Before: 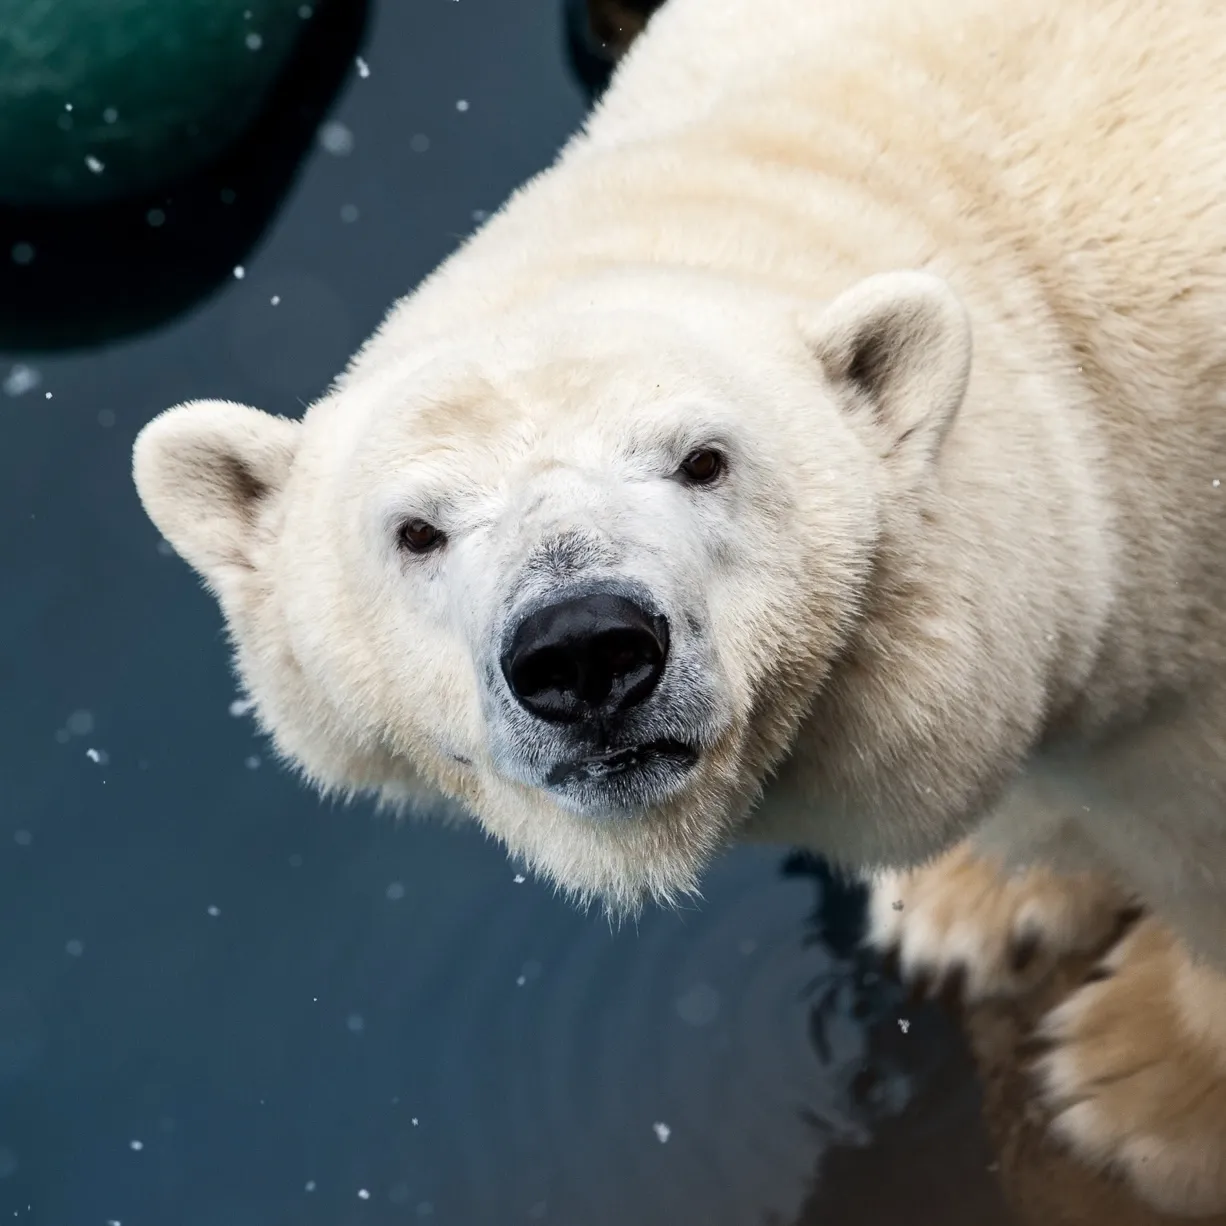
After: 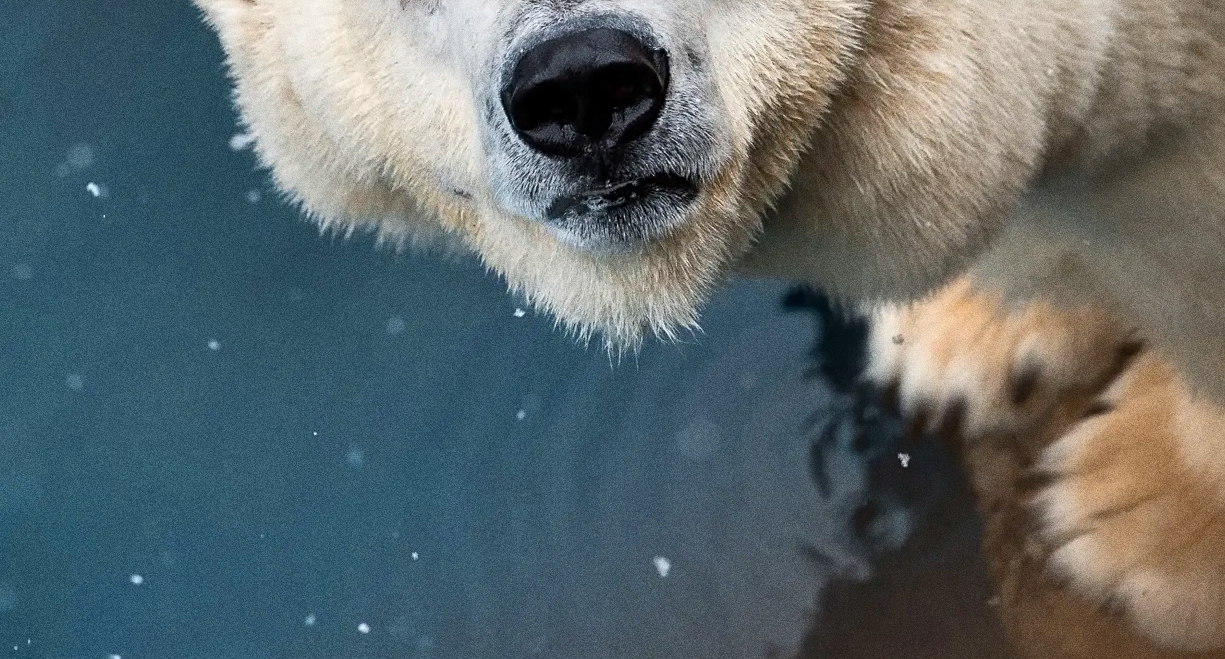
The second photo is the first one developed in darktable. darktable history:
grain: coarseness 0.09 ISO, strength 40%
sharpen: amount 0.2
color zones: curves: ch0 [(0.018, 0.548) (0.197, 0.654) (0.425, 0.447) (0.605, 0.658) (0.732, 0.579)]; ch1 [(0.105, 0.531) (0.224, 0.531) (0.386, 0.39) (0.618, 0.456) (0.732, 0.456) (0.956, 0.421)]; ch2 [(0.039, 0.583) (0.215, 0.465) (0.399, 0.544) (0.465, 0.548) (0.614, 0.447) (0.724, 0.43) (0.882, 0.623) (0.956, 0.632)]
color balance rgb: perceptual saturation grading › global saturation 20%, global vibrance 10%
shadows and highlights: shadows color adjustment 97.66%, soften with gaussian
crop and rotate: top 46.237%
